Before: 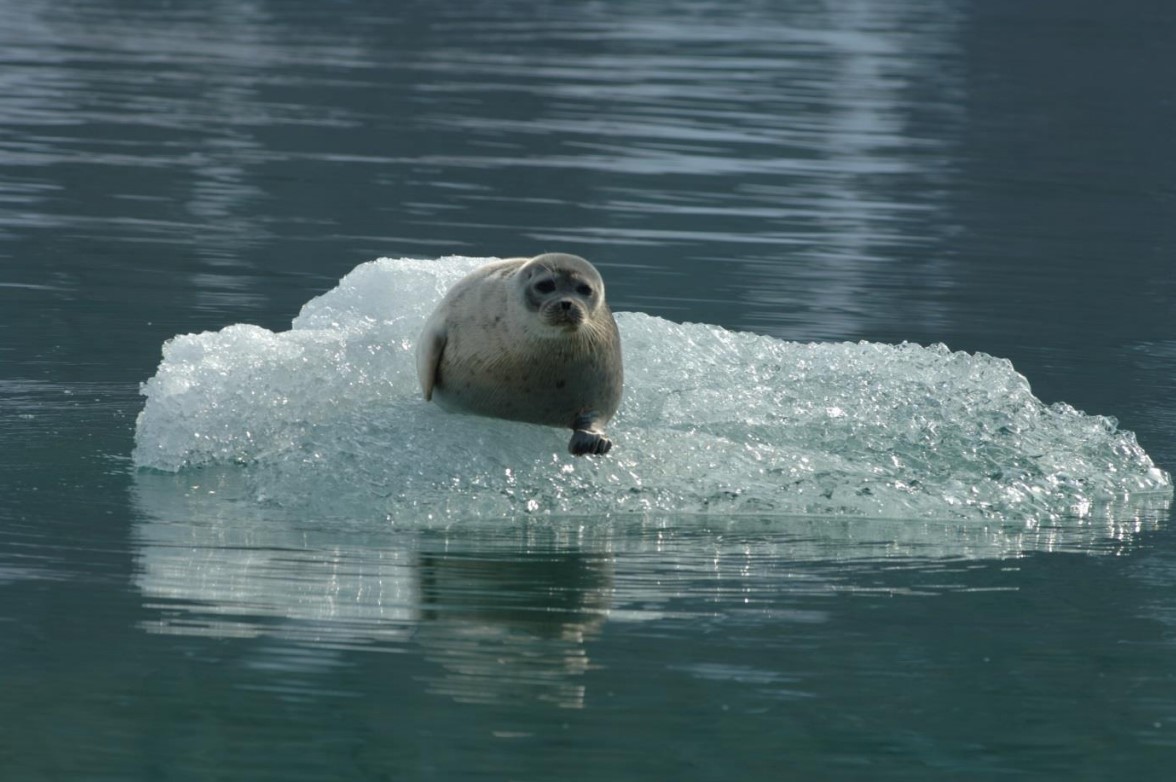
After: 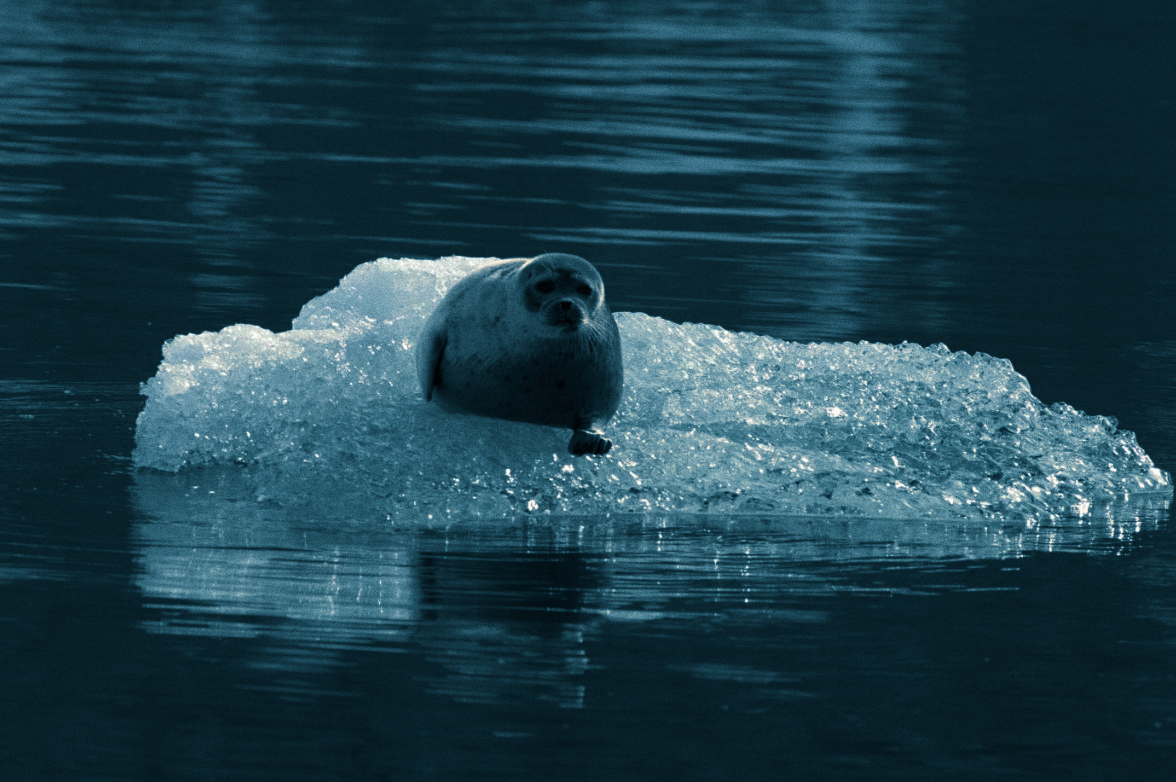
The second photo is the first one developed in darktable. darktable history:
split-toning: shadows › hue 212.4°, balance -70
contrast brightness saturation: contrast 0.1, brightness -0.26, saturation 0.14
grain: on, module defaults
tone equalizer: on, module defaults
color correction: highlights b* 3
